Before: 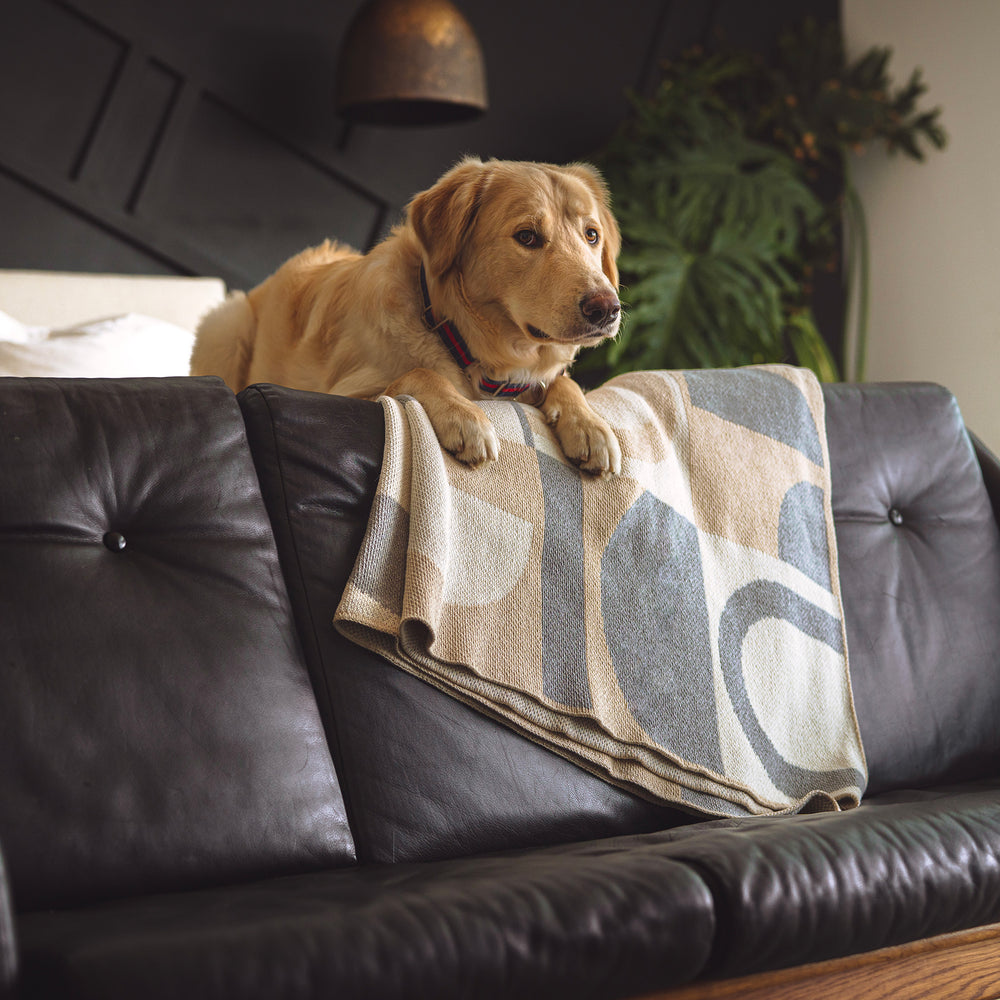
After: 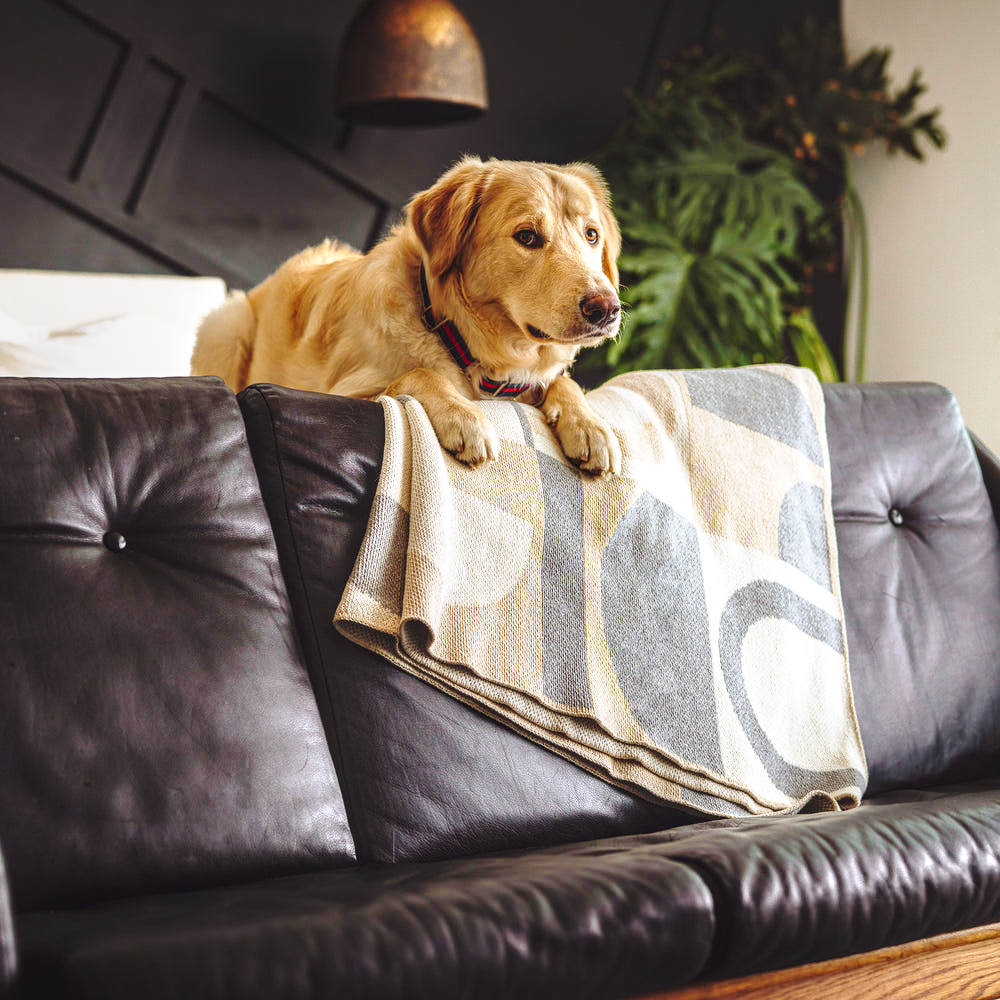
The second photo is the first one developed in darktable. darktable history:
local contrast: on, module defaults
base curve: curves: ch0 [(0, 0) (0.032, 0.037) (0.105, 0.228) (0.435, 0.76) (0.856, 0.983) (1, 1)], preserve colors none
